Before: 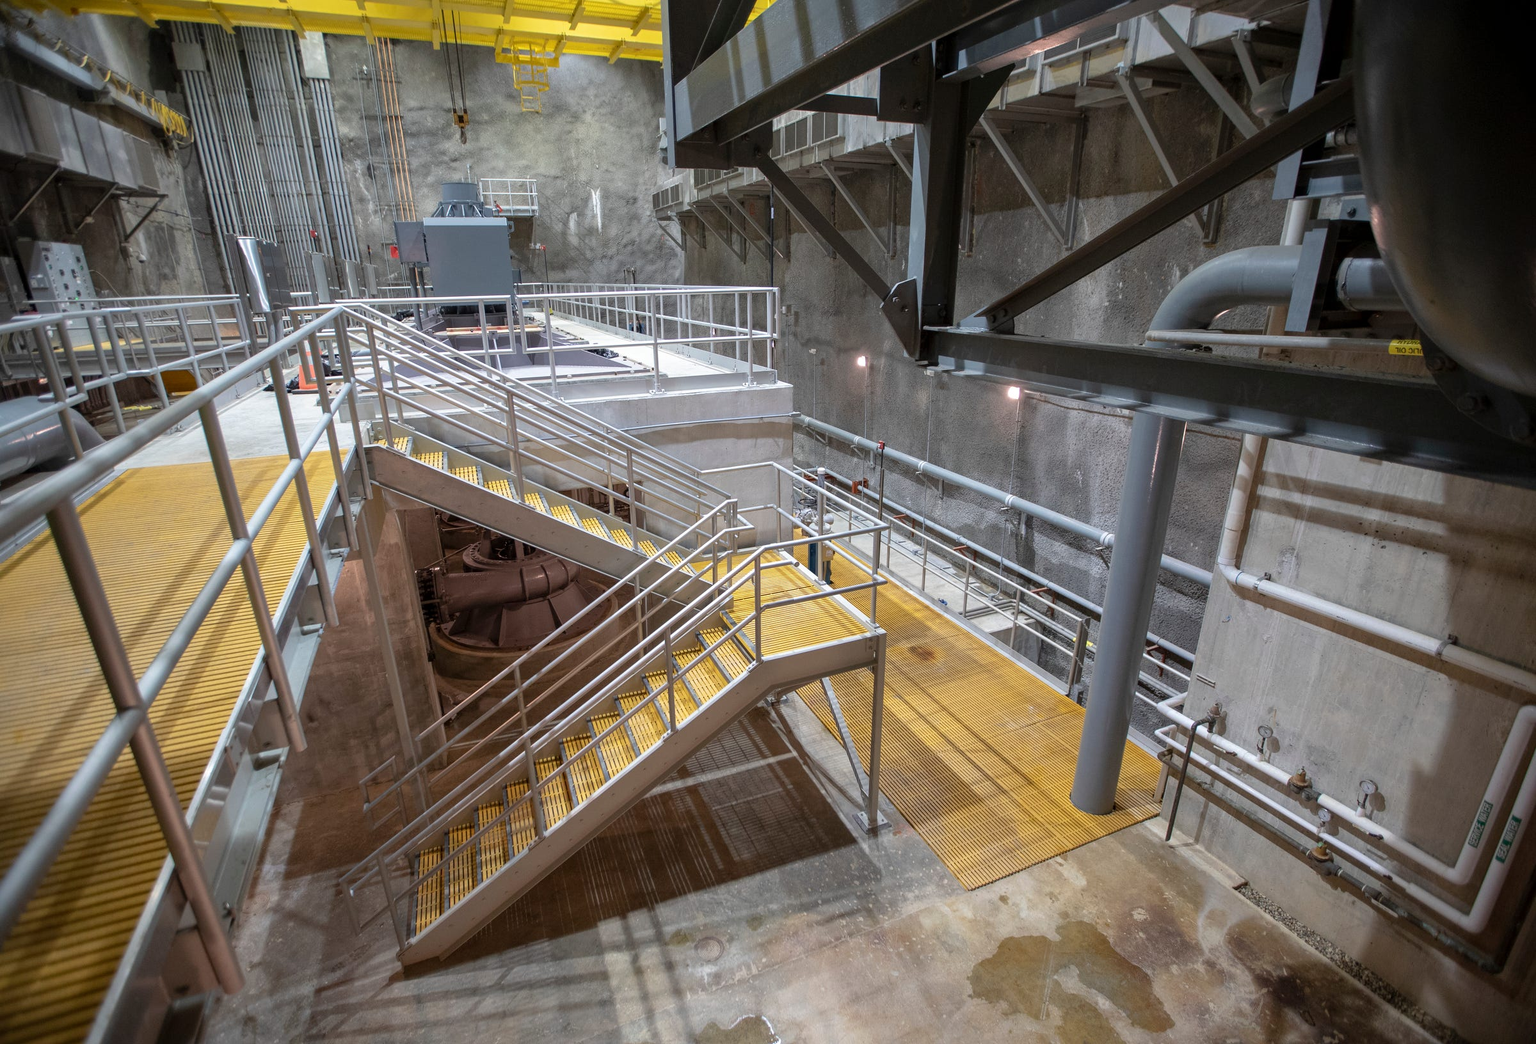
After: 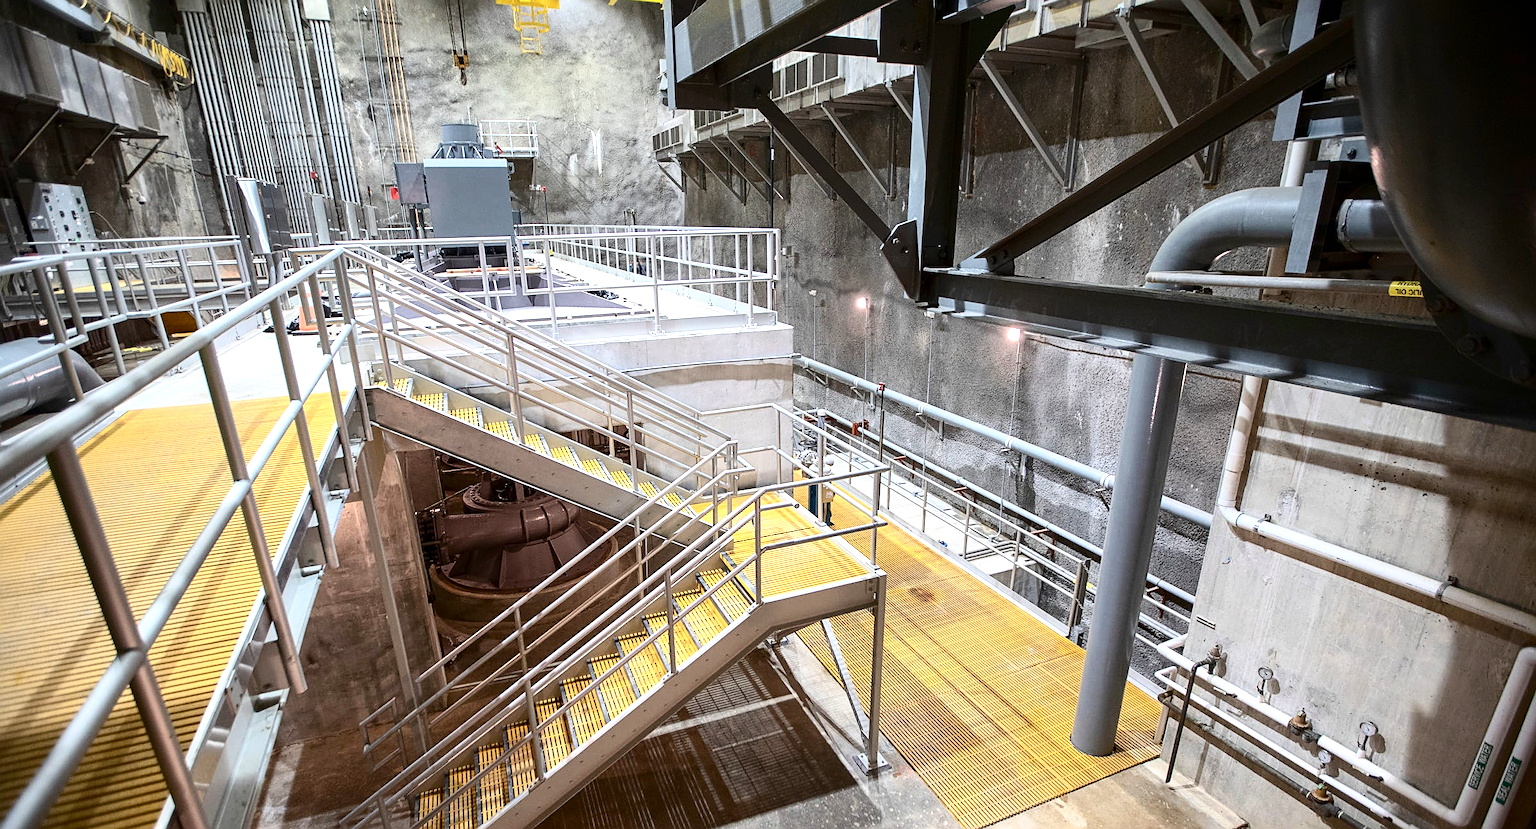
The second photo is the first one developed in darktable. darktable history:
sharpen: amount 0.541
exposure: black level correction 0, exposure 0.694 EV, compensate highlight preservation false
contrast brightness saturation: contrast 0.283
crop and rotate: top 5.67%, bottom 14.87%
